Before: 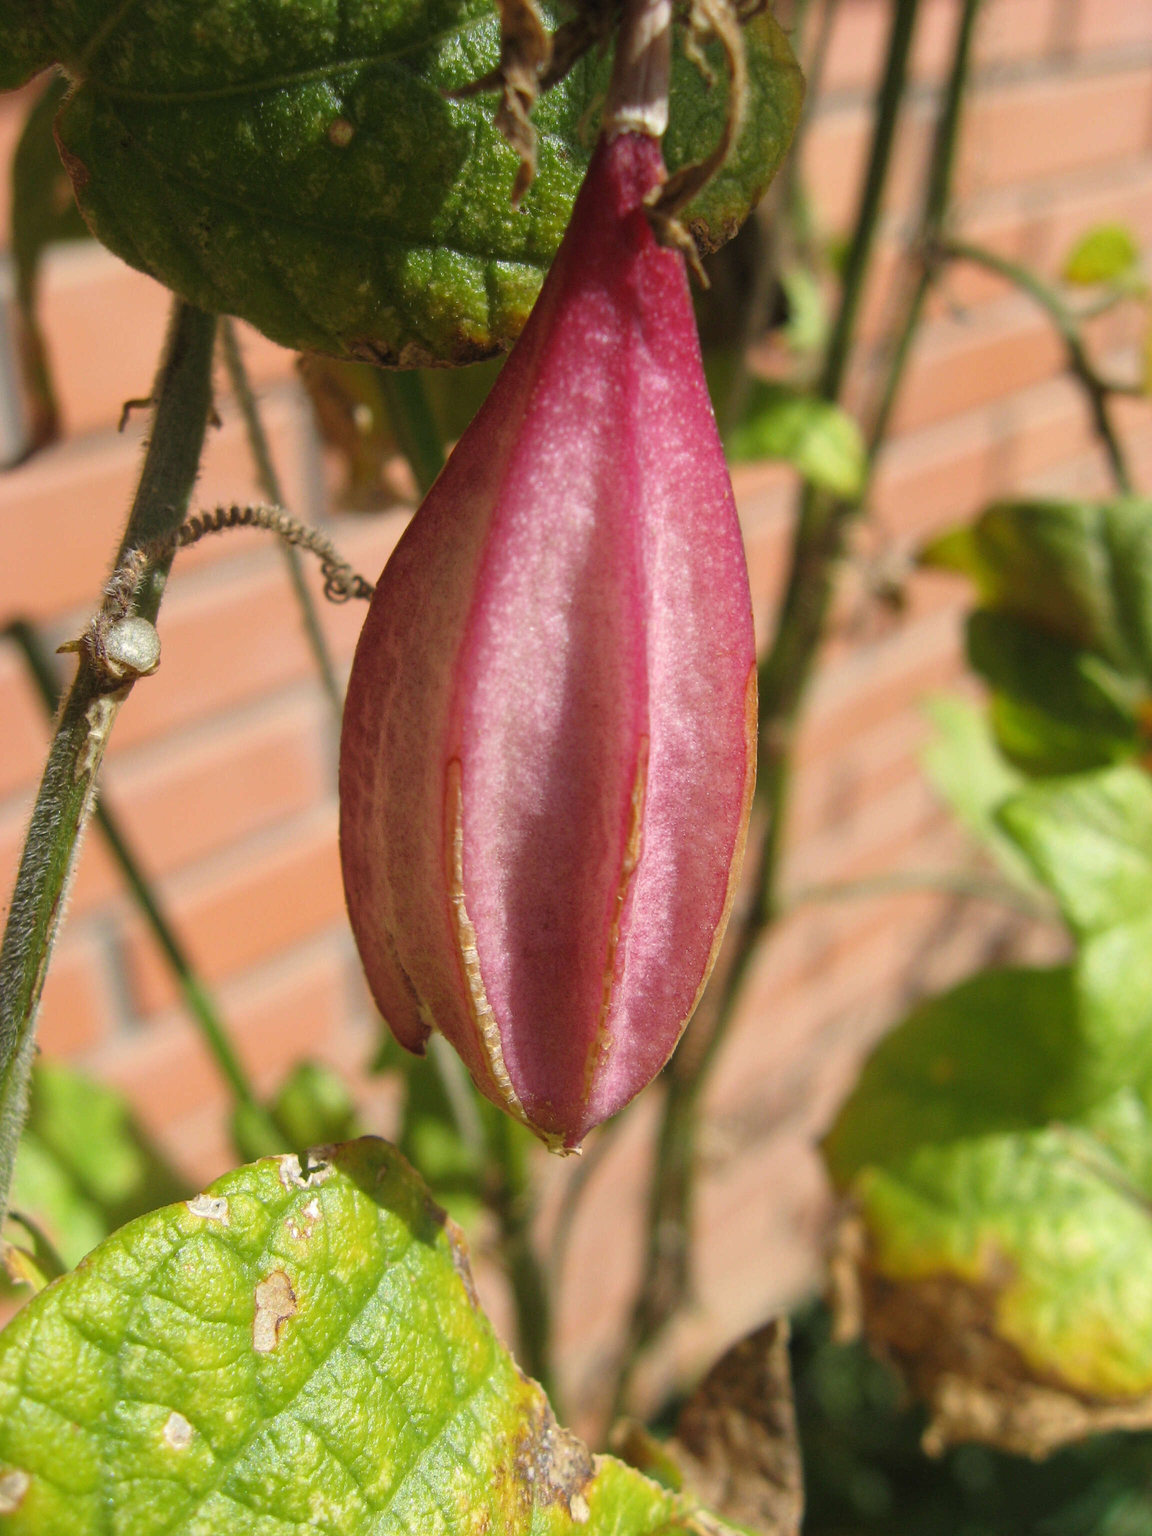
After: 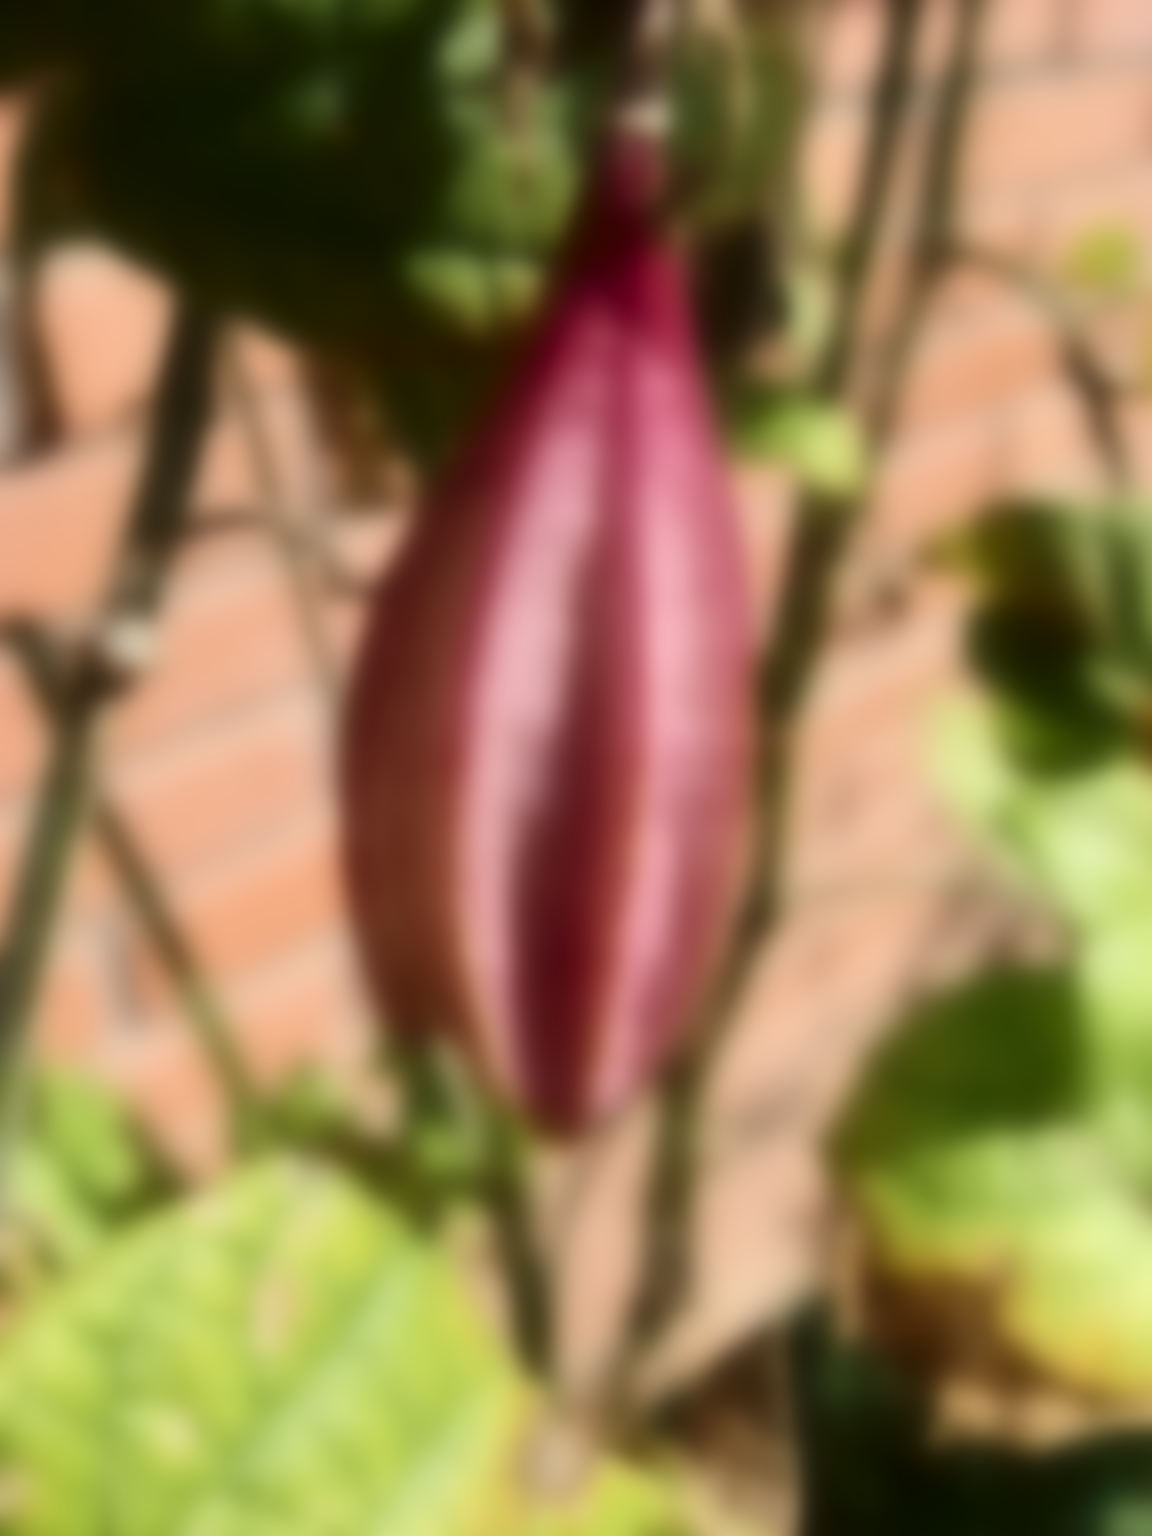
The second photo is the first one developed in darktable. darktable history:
tone equalizer: -7 EV 0.15 EV, -6 EV 0.6 EV, -5 EV 1.15 EV, -4 EV 1.33 EV, -3 EV 1.15 EV, -2 EV 0.6 EV, -1 EV 0.15 EV, mask exposure compensation -0.5 EV
lowpass: radius 31.92, contrast 1.72, brightness -0.98, saturation 0.94
exposure: black level correction -0.015, compensate highlight preservation false
